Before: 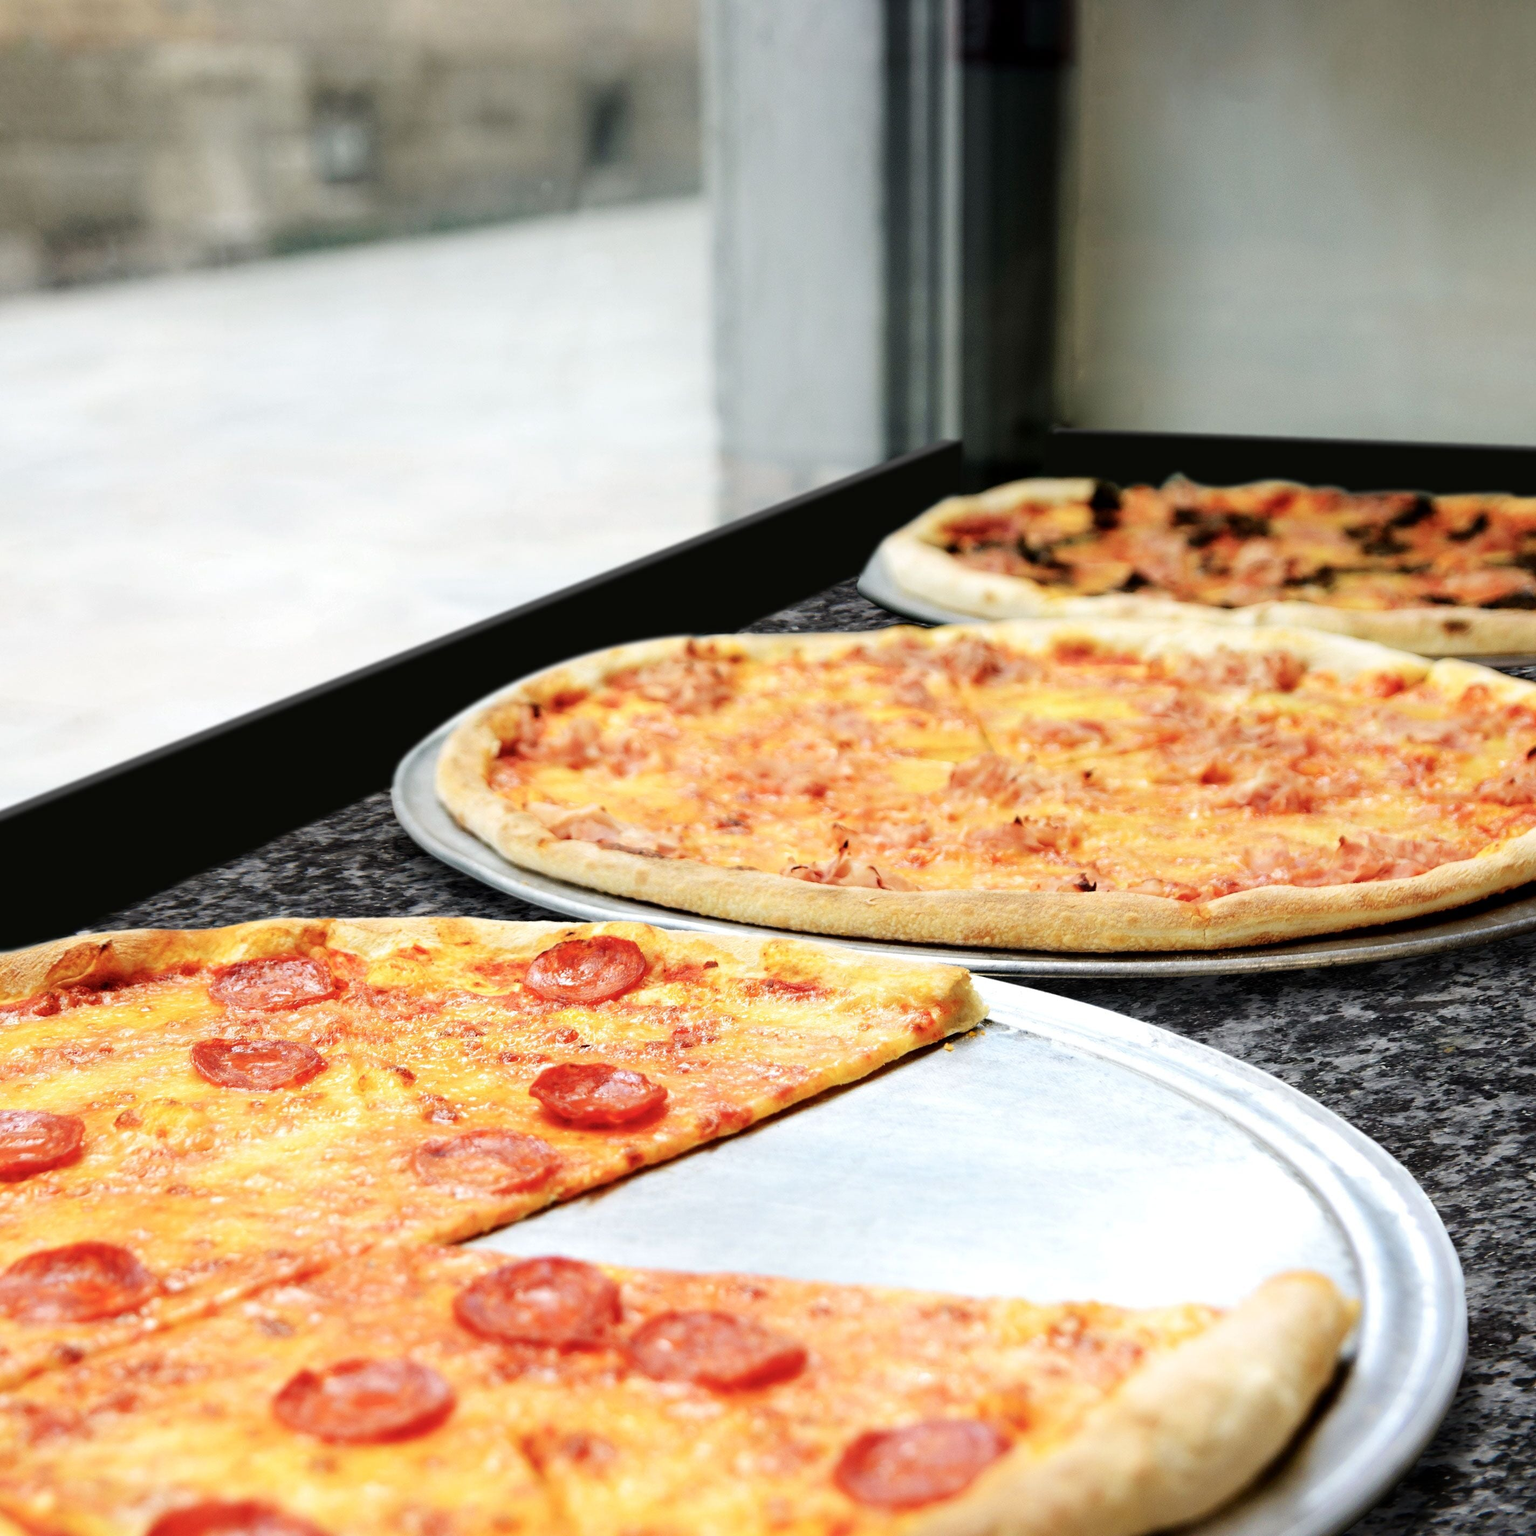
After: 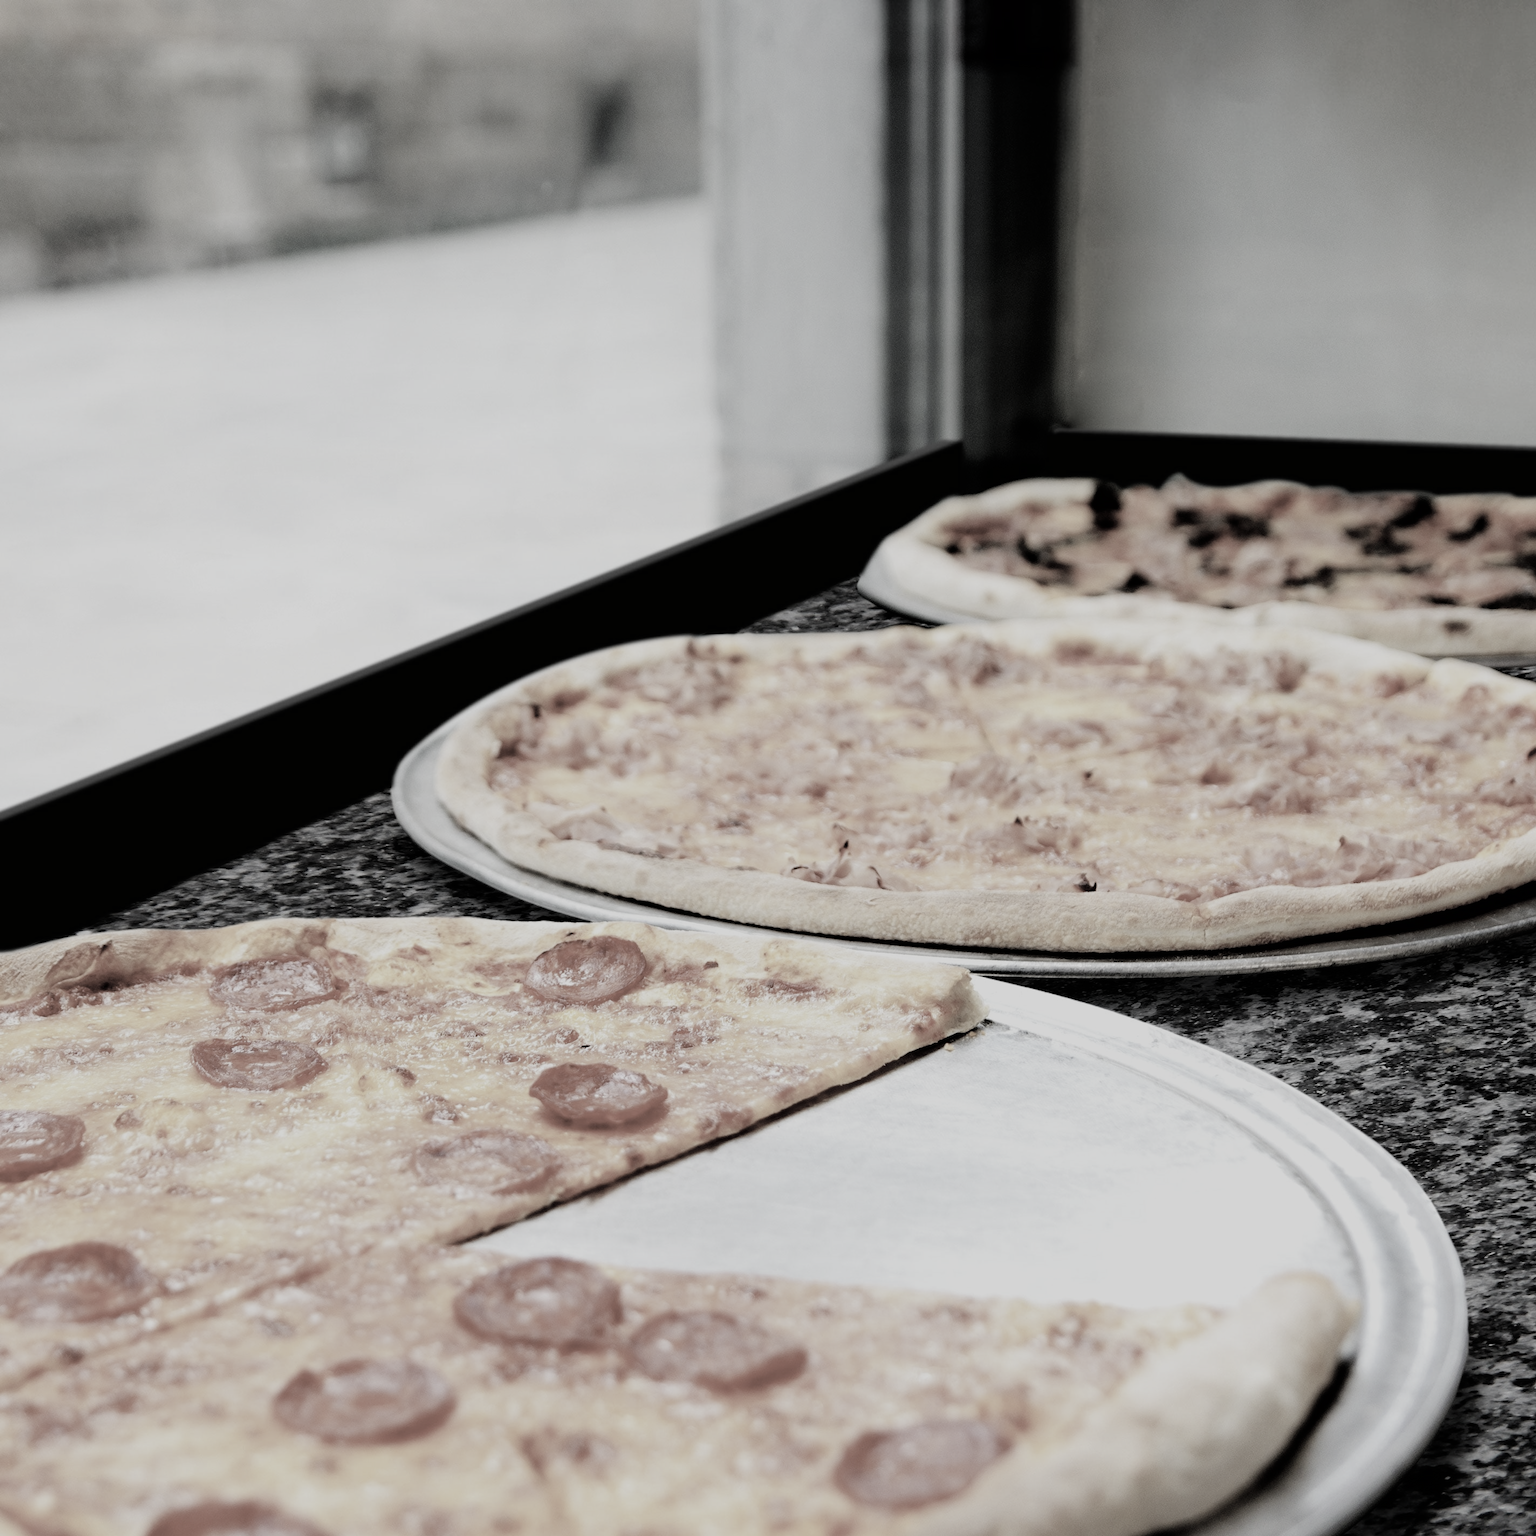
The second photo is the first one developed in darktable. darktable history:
color correction: saturation 0.2
filmic rgb: black relative exposure -7.65 EV, white relative exposure 4.56 EV, hardness 3.61
